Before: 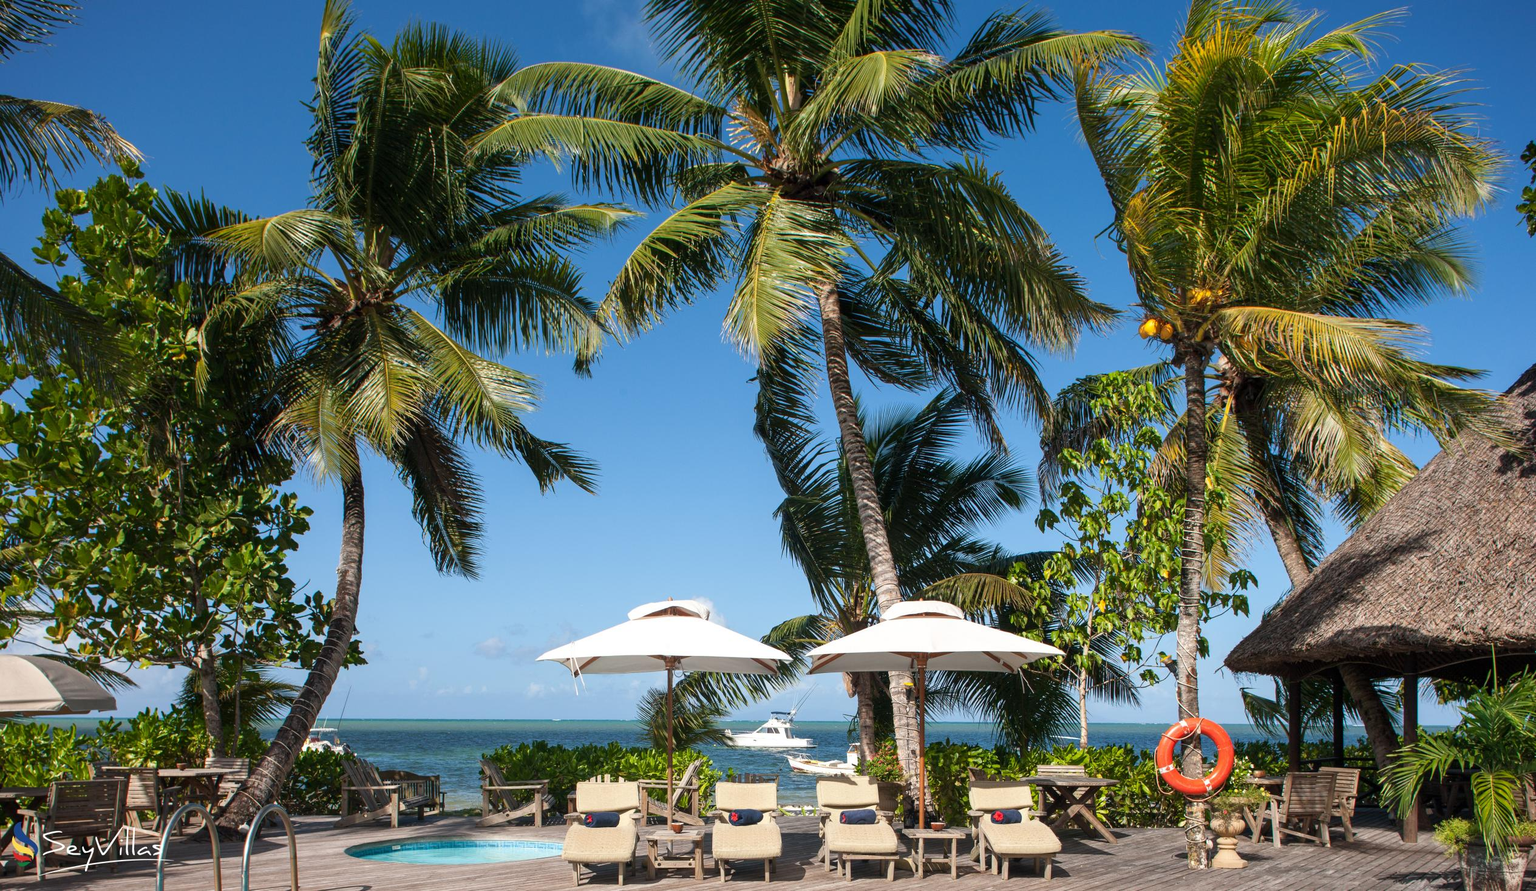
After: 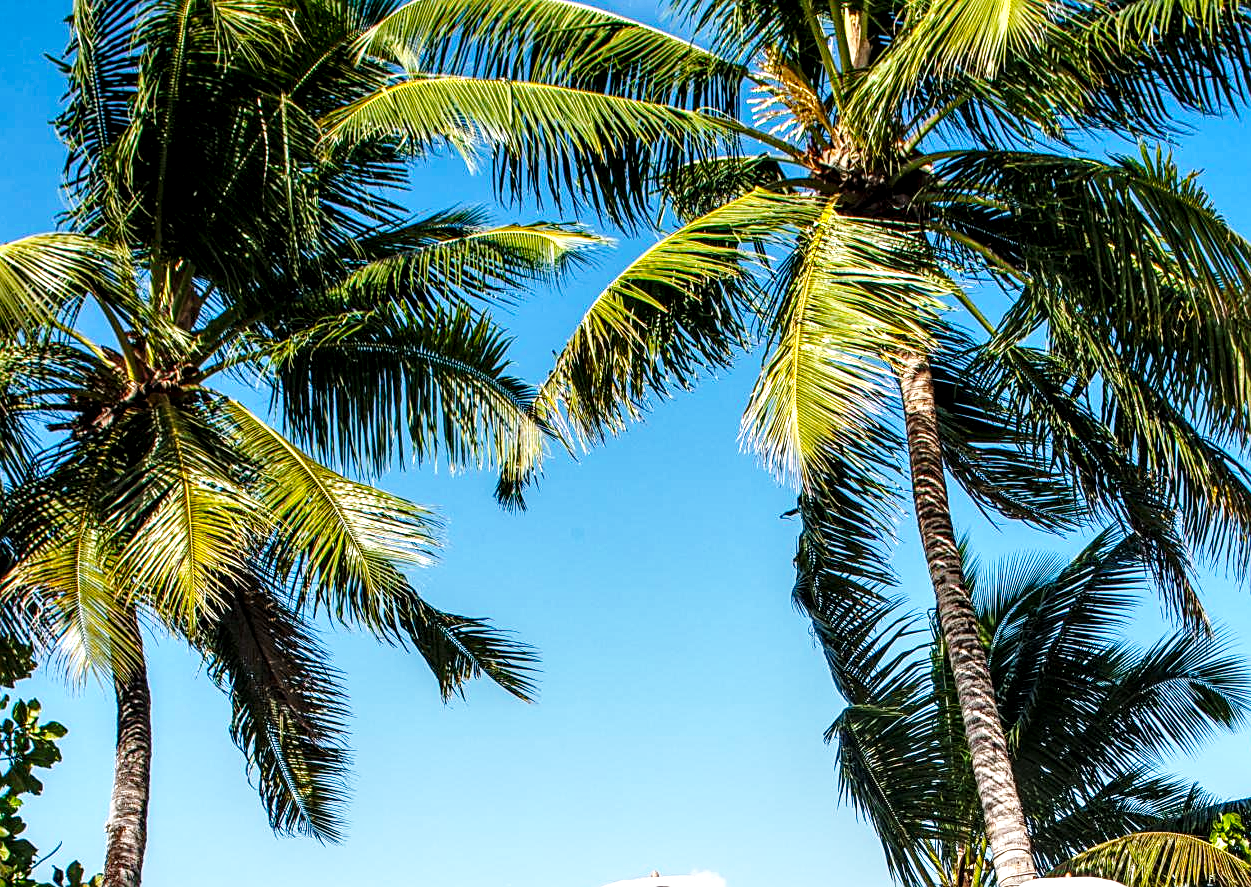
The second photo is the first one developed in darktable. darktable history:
crop: left 17.752%, top 7.683%, right 32.767%, bottom 31.842%
color balance rgb: perceptual saturation grading › global saturation 19.925%, global vibrance 9.878%
sharpen: amount 0.489
base curve: curves: ch0 [(0, 0) (0.028, 0.03) (0.121, 0.232) (0.46, 0.748) (0.859, 0.968) (1, 1)], preserve colors none
local contrast: highlights 77%, shadows 56%, detail 174%, midtone range 0.432
